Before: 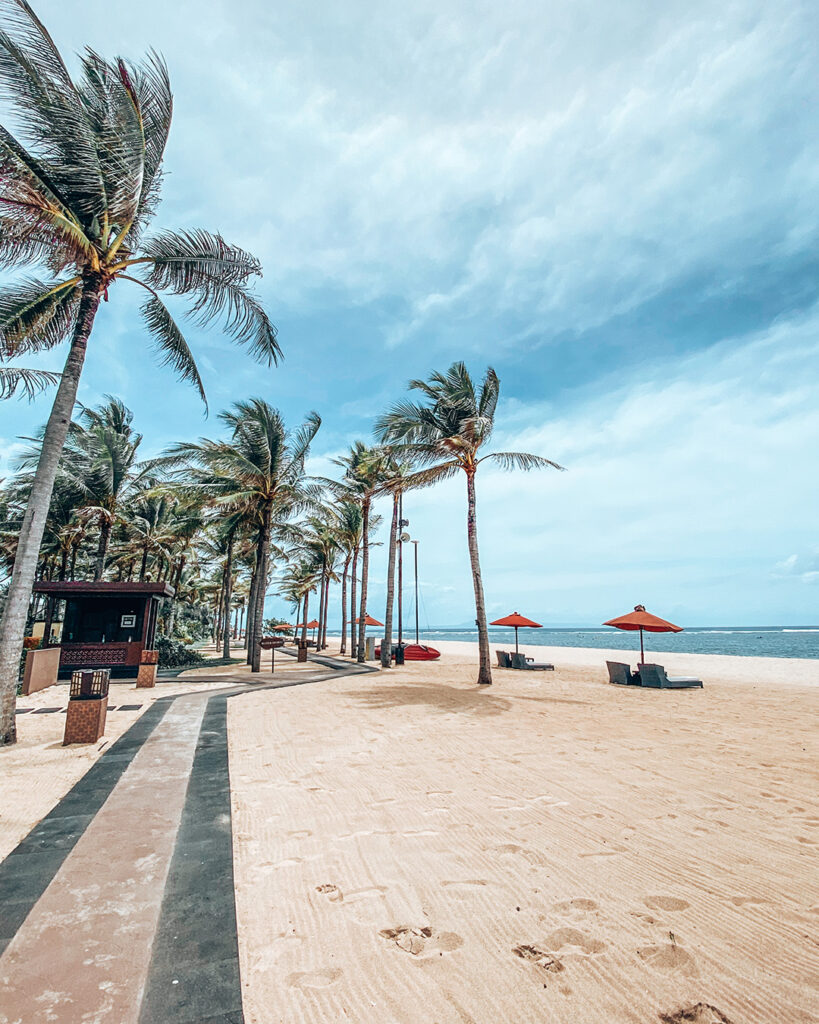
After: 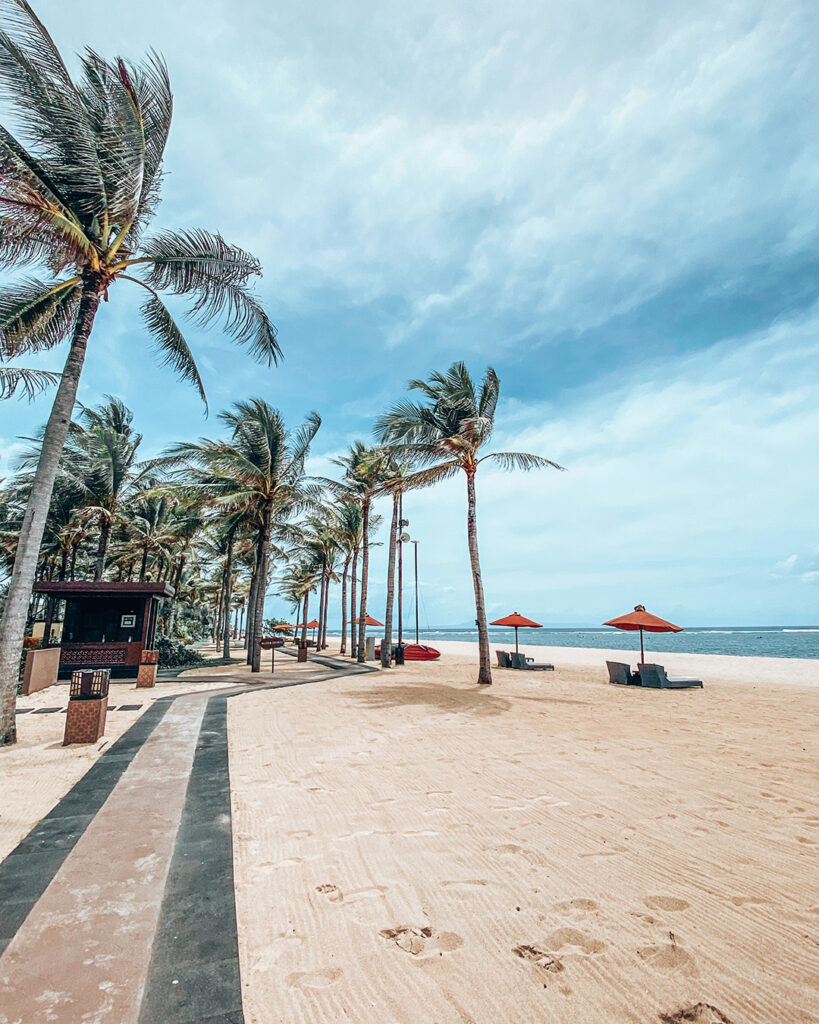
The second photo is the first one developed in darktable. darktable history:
exposure: exposure -0.047 EV, compensate highlight preservation false
